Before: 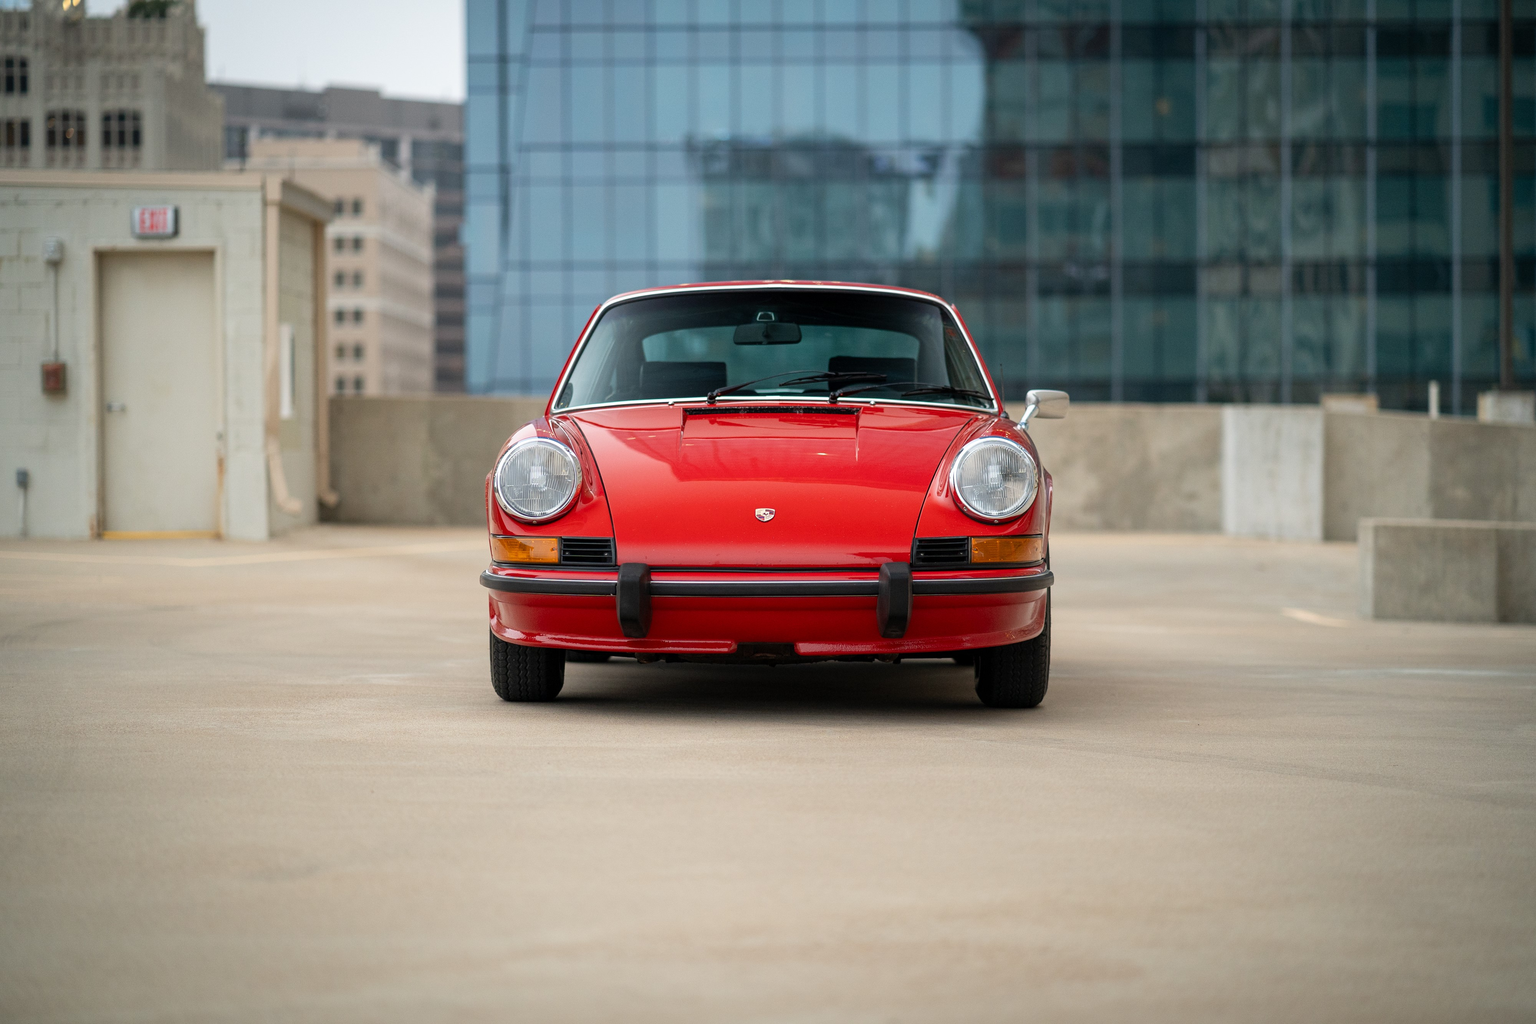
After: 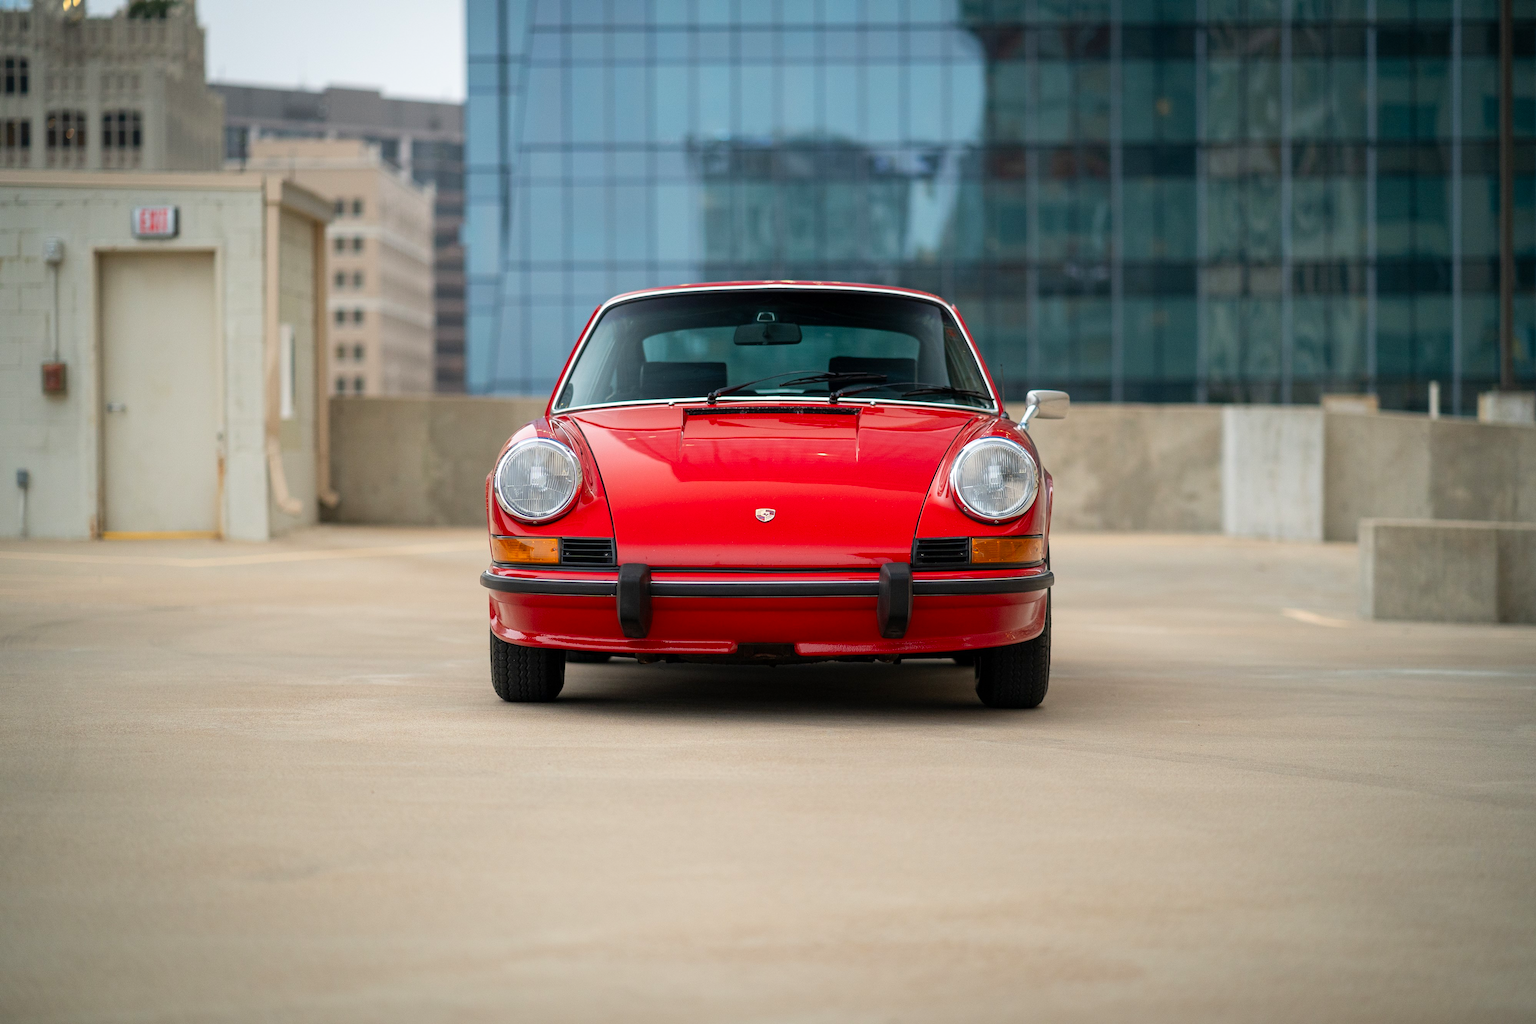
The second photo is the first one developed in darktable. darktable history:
contrast brightness saturation: contrast 0.042, saturation 0.154
